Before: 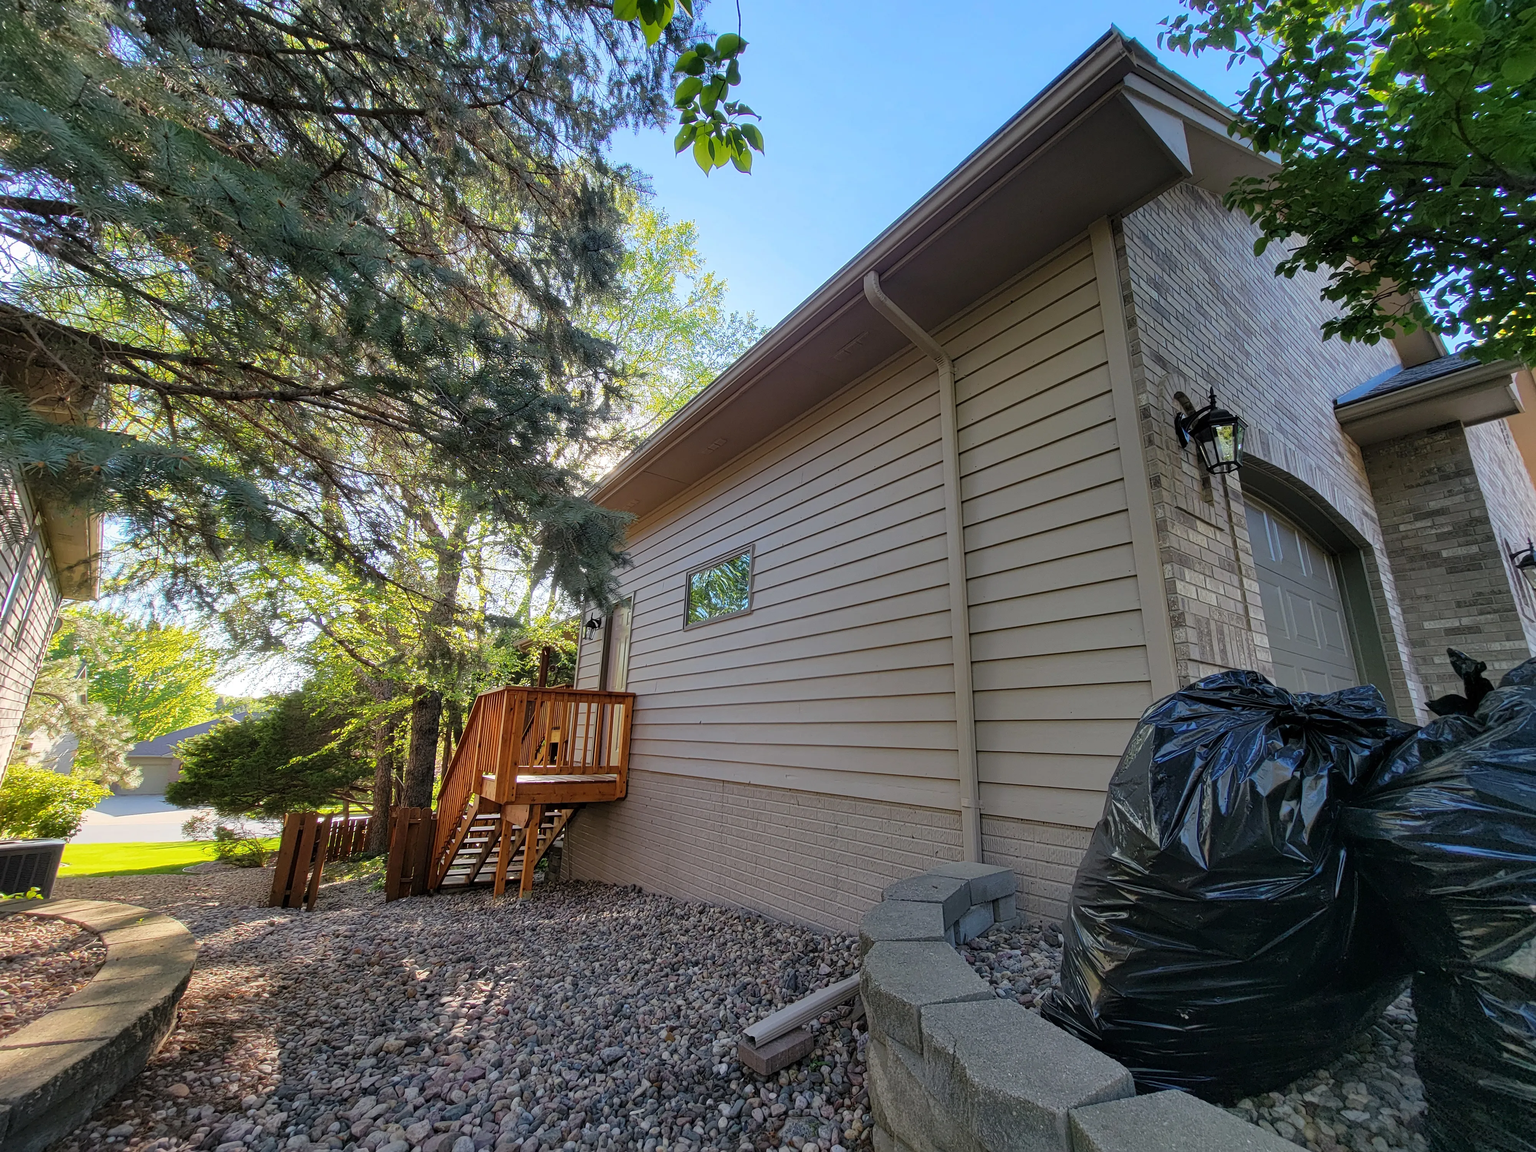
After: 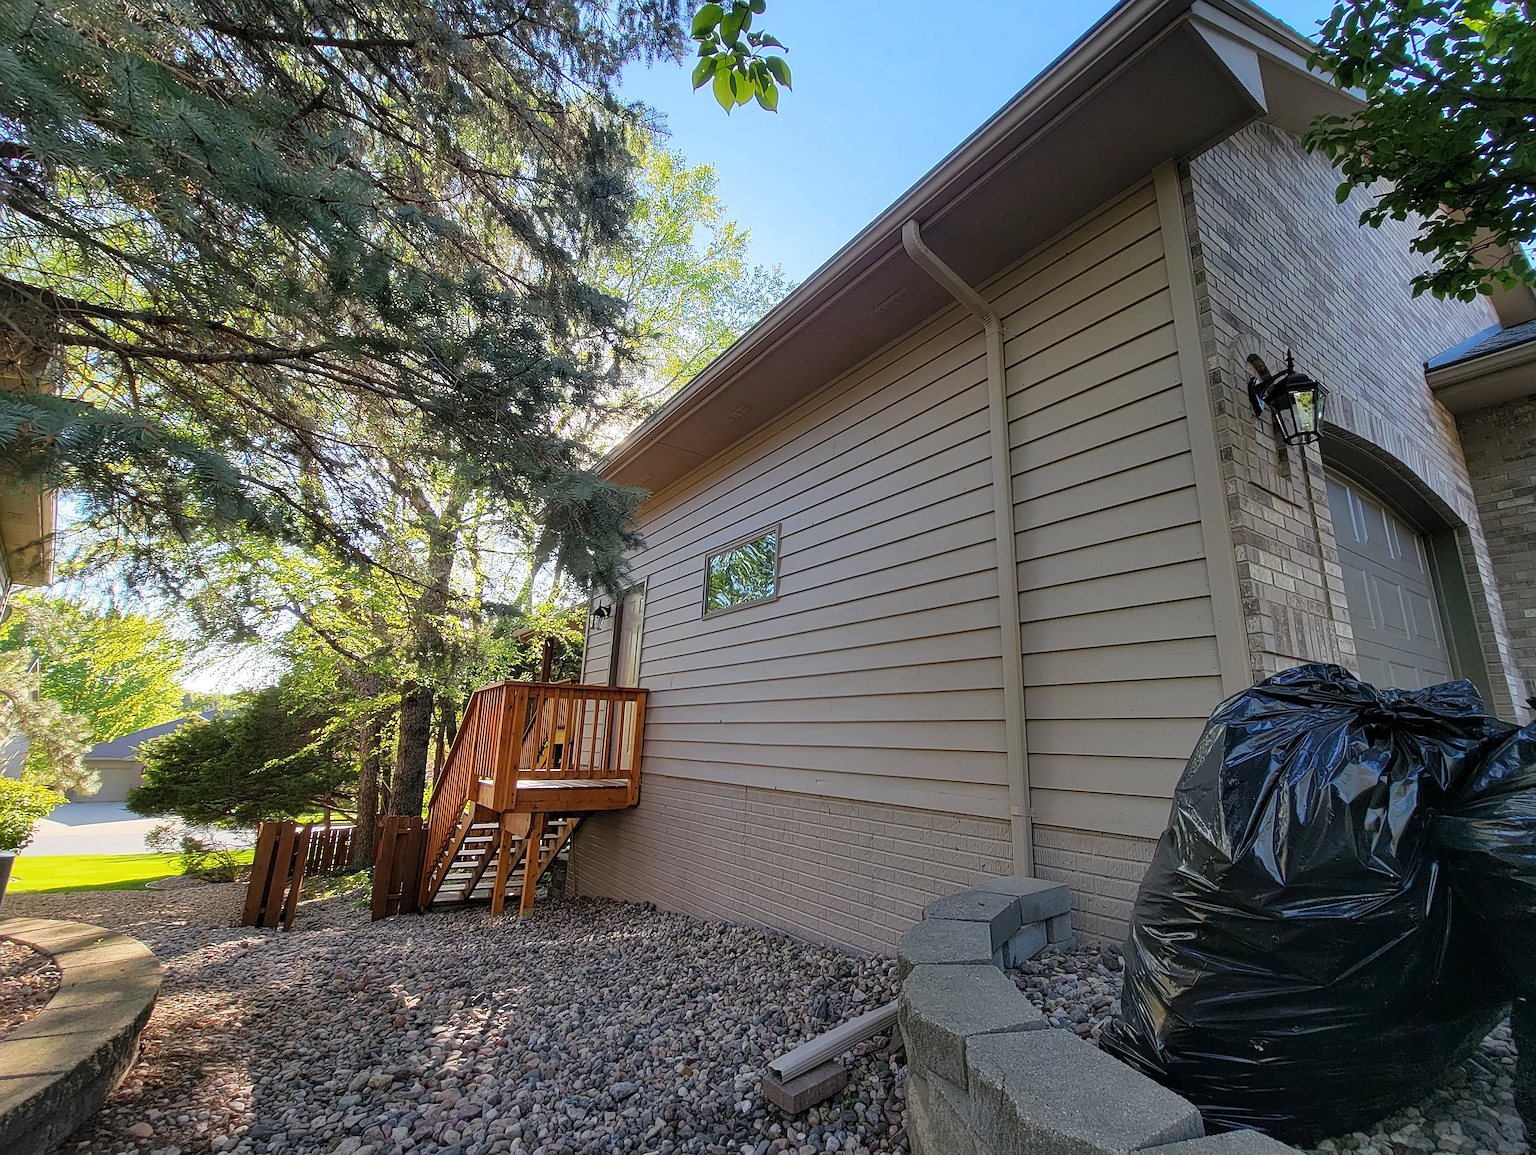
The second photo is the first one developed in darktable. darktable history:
crop: left 3.399%, top 6.381%, right 6.591%, bottom 3.338%
sharpen: on, module defaults
